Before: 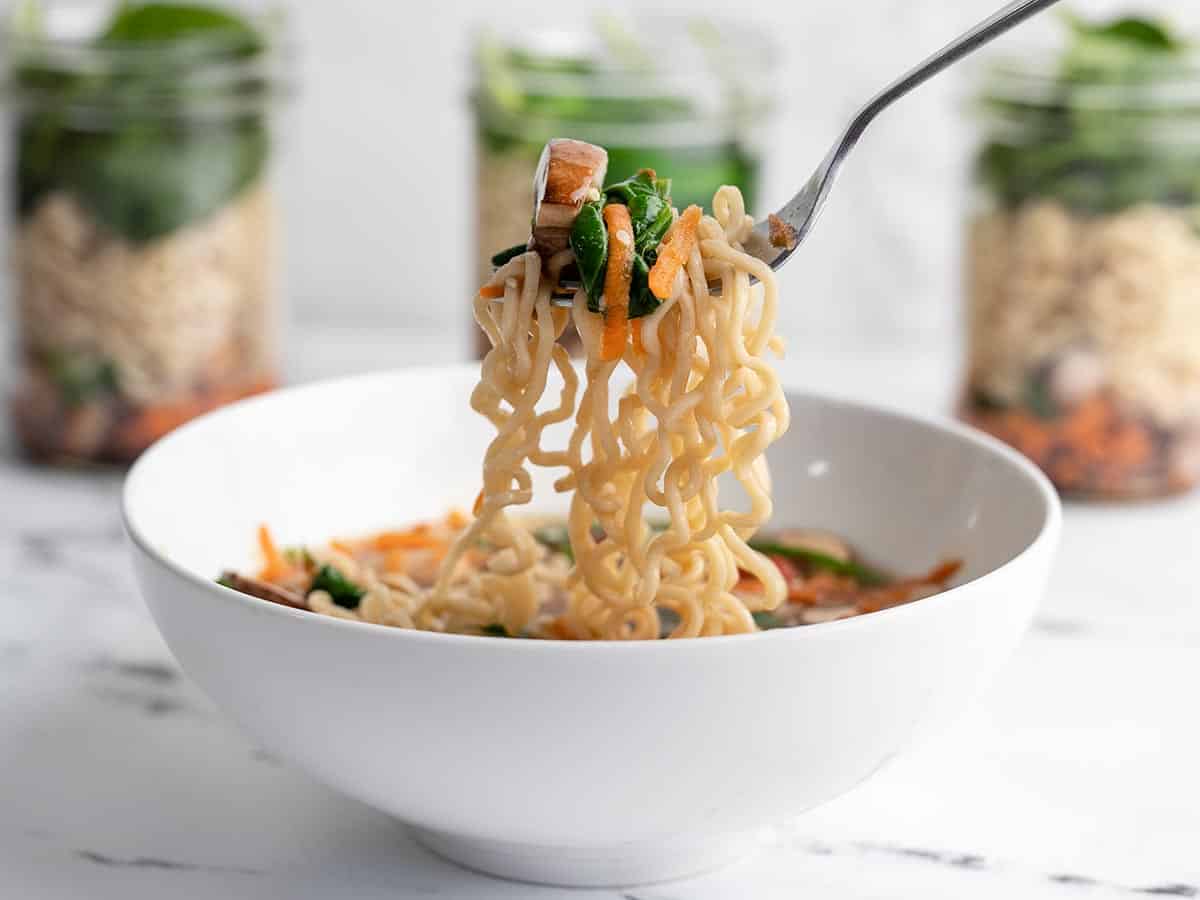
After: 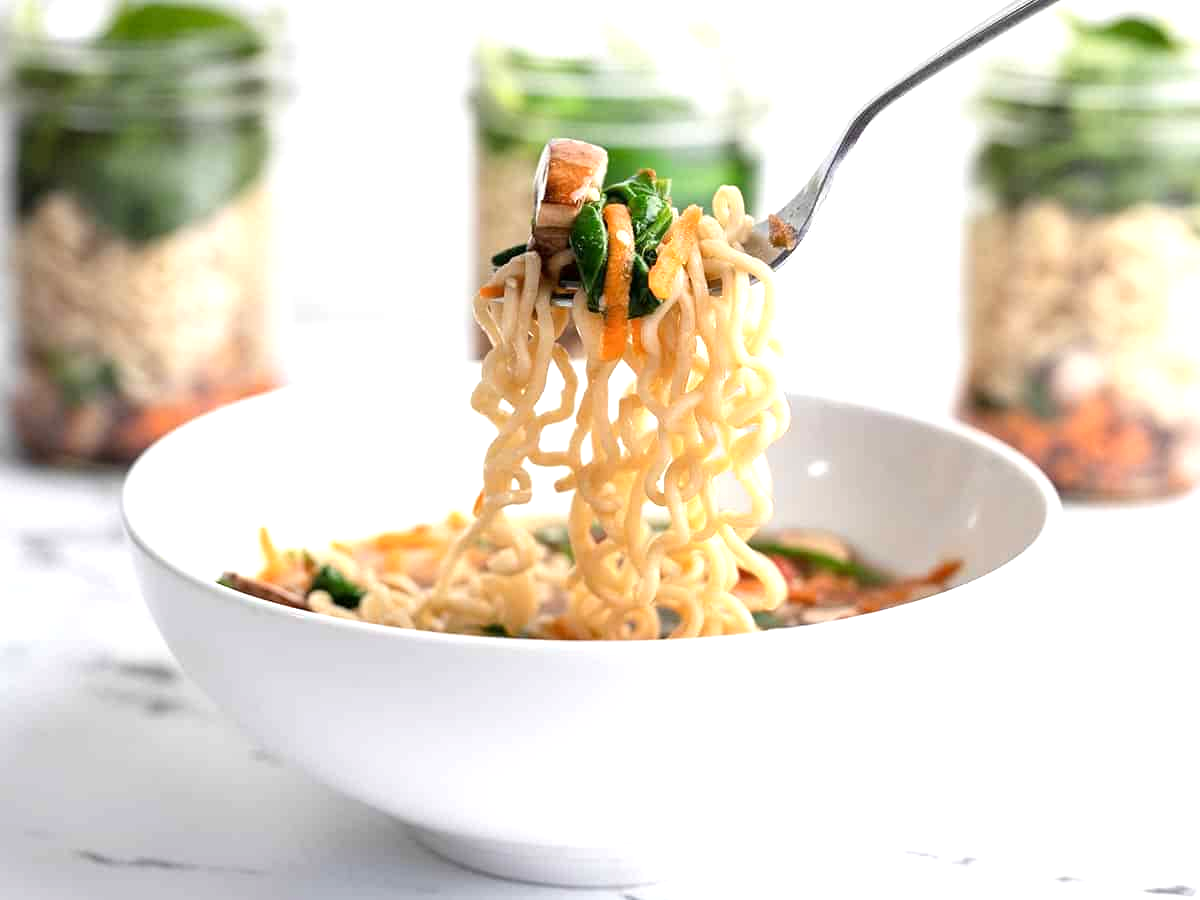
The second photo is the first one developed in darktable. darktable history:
exposure: exposure 0.747 EV, compensate highlight preservation false
